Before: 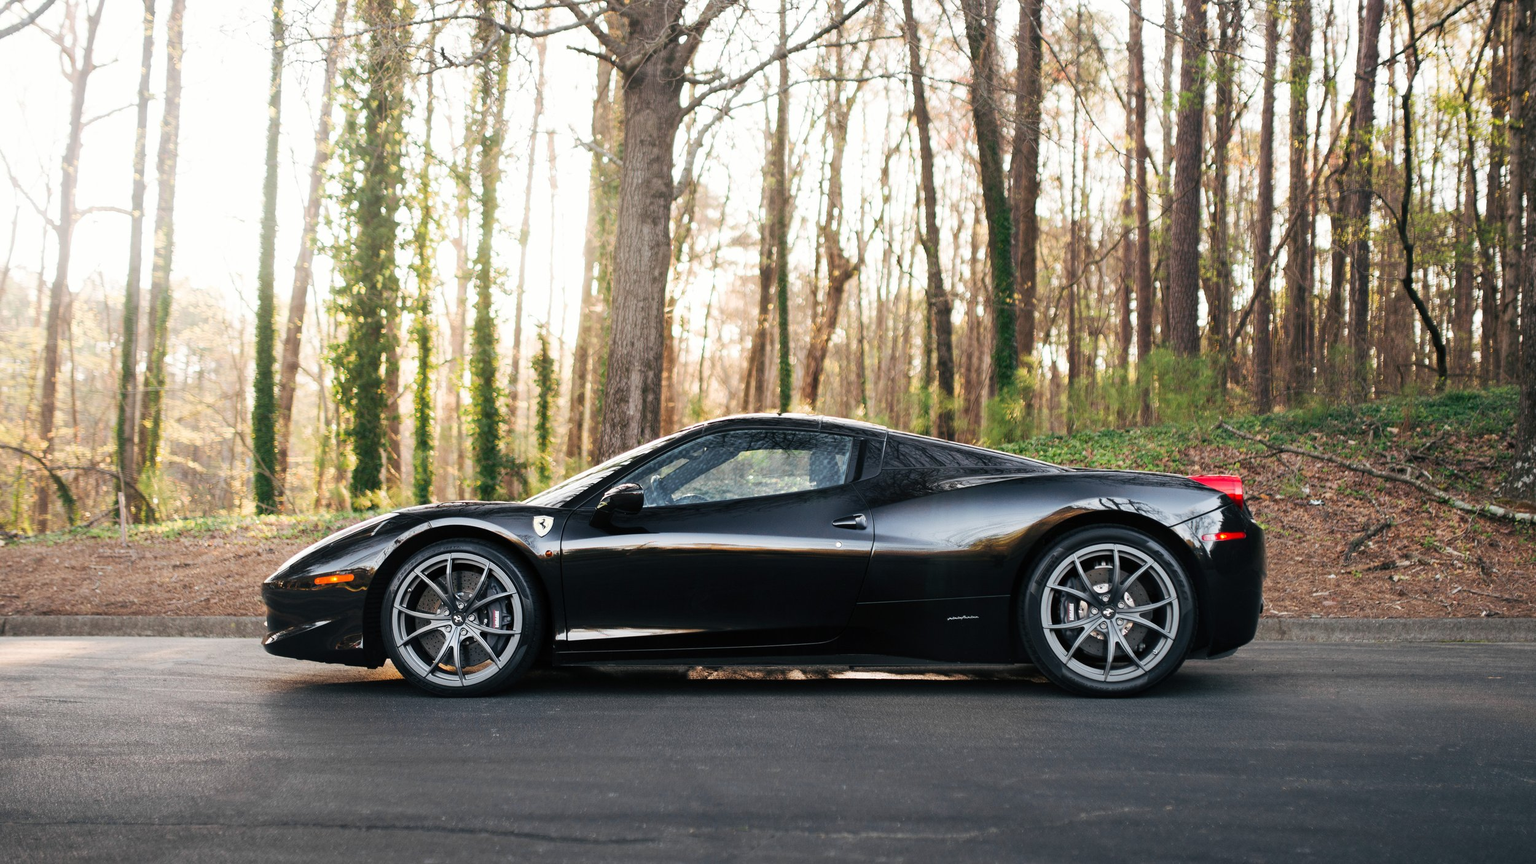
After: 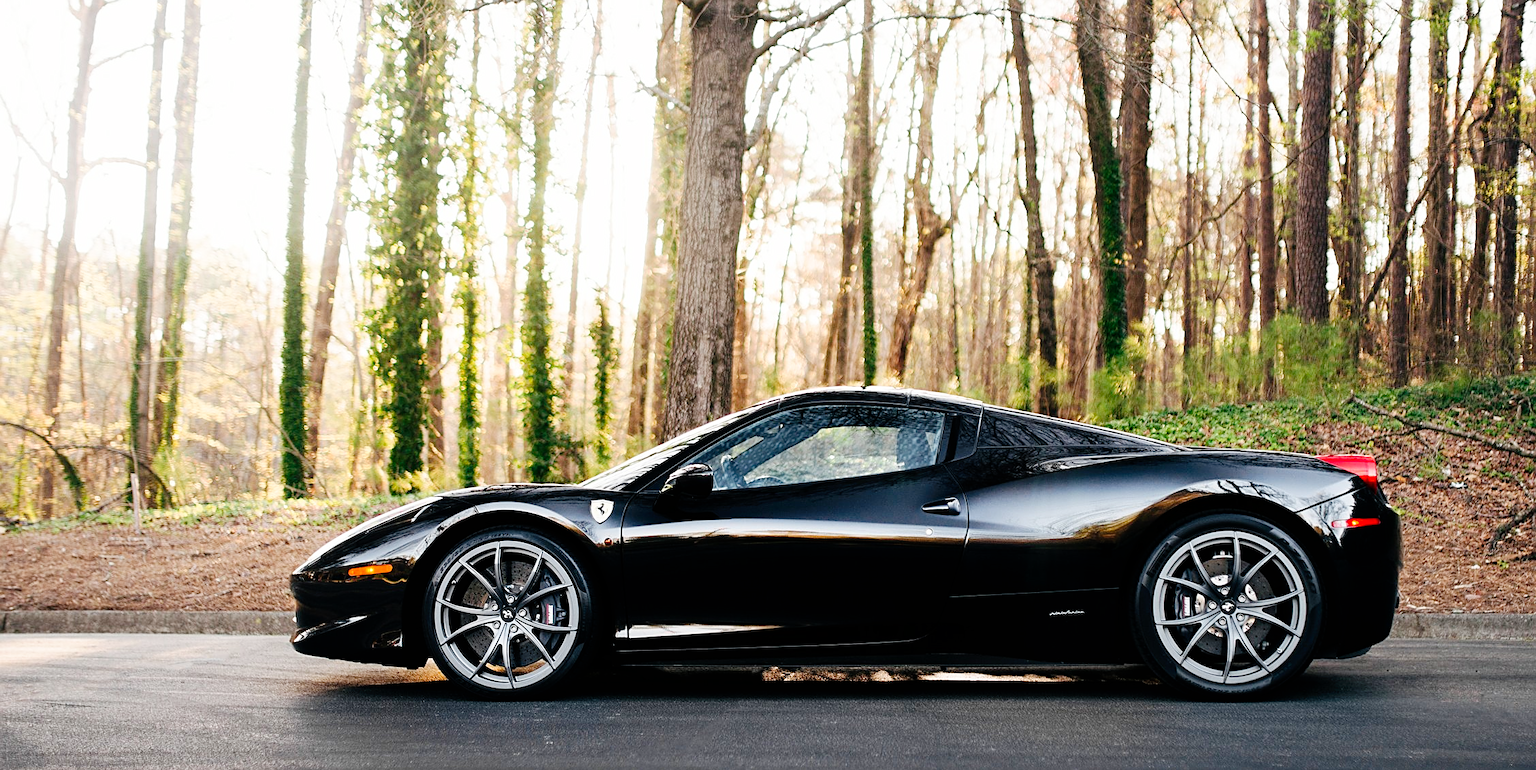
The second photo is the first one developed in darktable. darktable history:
tone curve: curves: ch0 [(0, 0) (0.003, 0) (0.011, 0.001) (0.025, 0.003) (0.044, 0.005) (0.069, 0.012) (0.1, 0.023) (0.136, 0.039) (0.177, 0.088) (0.224, 0.15) (0.277, 0.239) (0.335, 0.334) (0.399, 0.43) (0.468, 0.526) (0.543, 0.621) (0.623, 0.711) (0.709, 0.791) (0.801, 0.87) (0.898, 0.949) (1, 1)], preserve colors none
crop: top 7.49%, right 9.717%, bottom 11.943%
sharpen: on, module defaults
